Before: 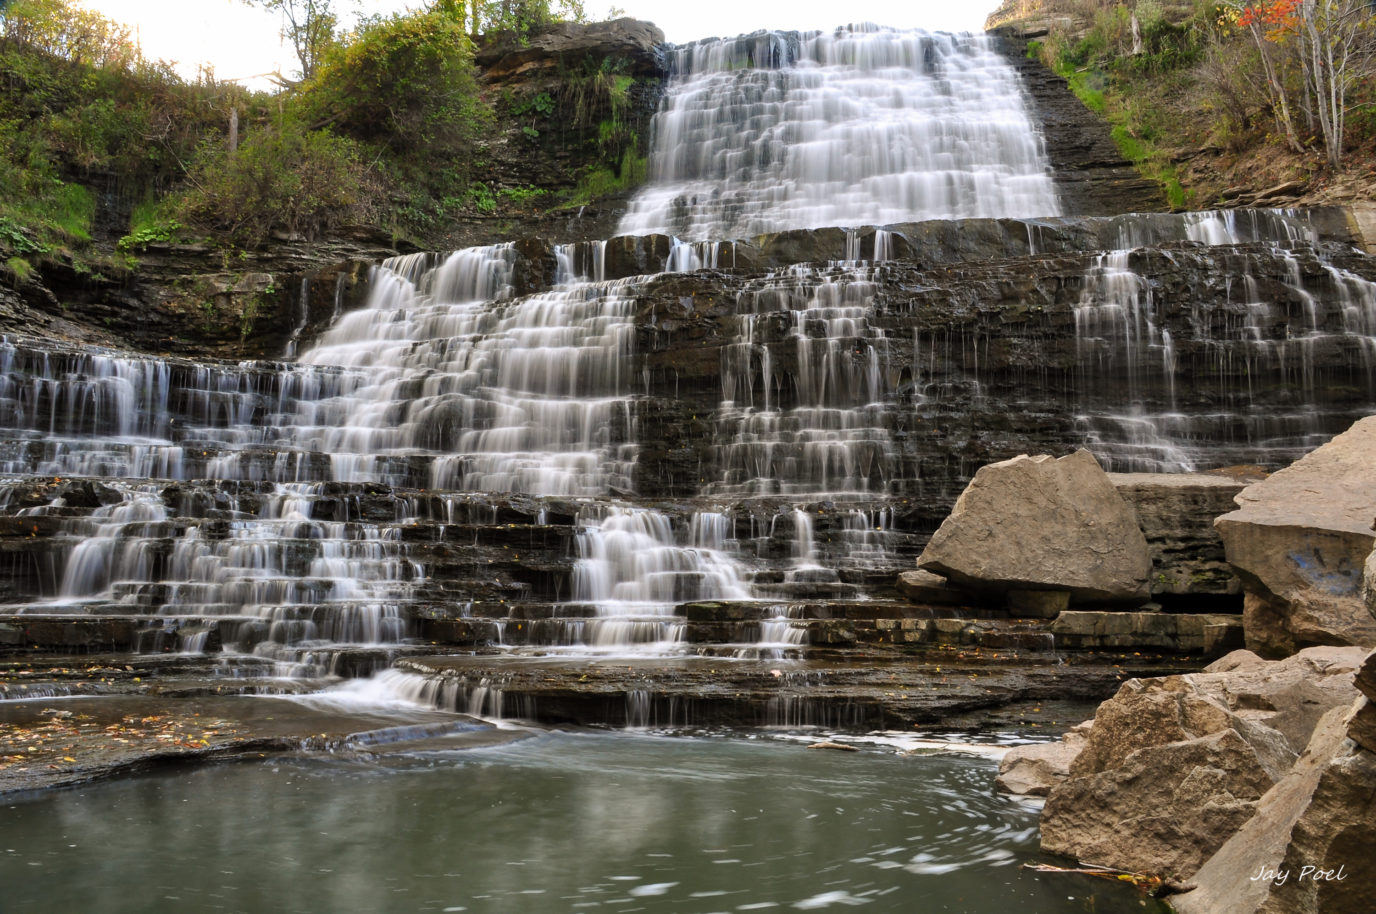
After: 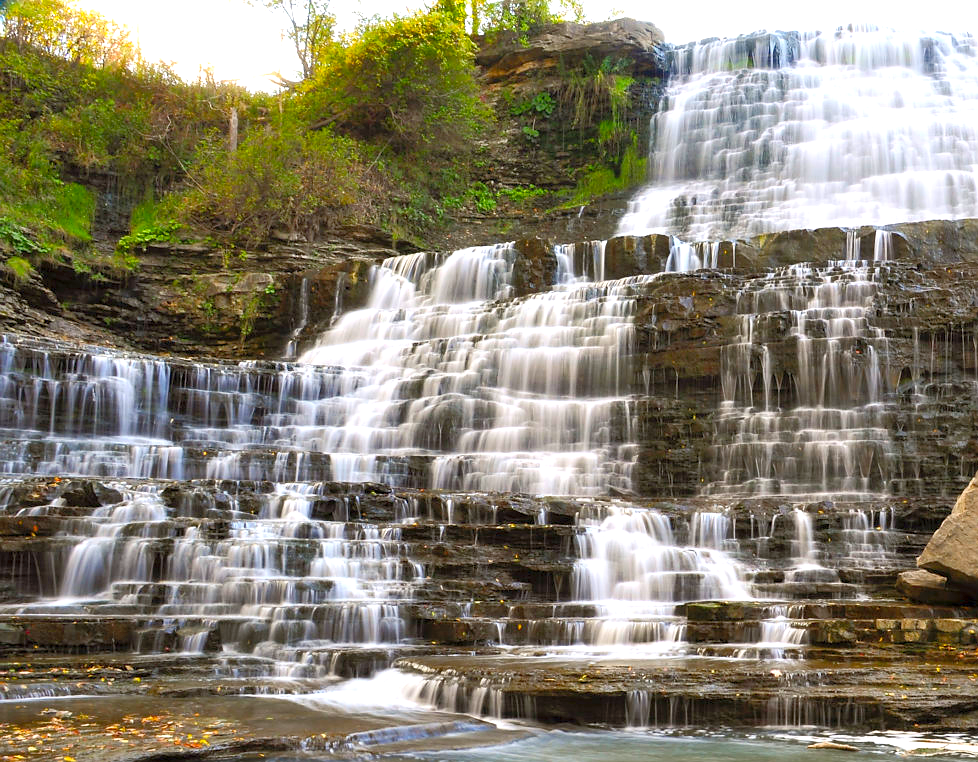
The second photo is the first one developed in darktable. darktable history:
levels: levels [0, 0.43, 0.984]
color balance rgb: perceptual saturation grading › global saturation 25%, global vibrance 20%
exposure: exposure 0.3 EV, compensate highlight preservation false
sharpen: radius 1
tone equalizer: -8 EV -0.001 EV, -7 EV 0.001 EV, -6 EV -0.002 EV, -5 EV -0.003 EV, -4 EV -0.062 EV, -3 EV -0.222 EV, -2 EV -0.267 EV, -1 EV 0.105 EV, +0 EV 0.303 EV
crop: right 28.885%, bottom 16.626%
